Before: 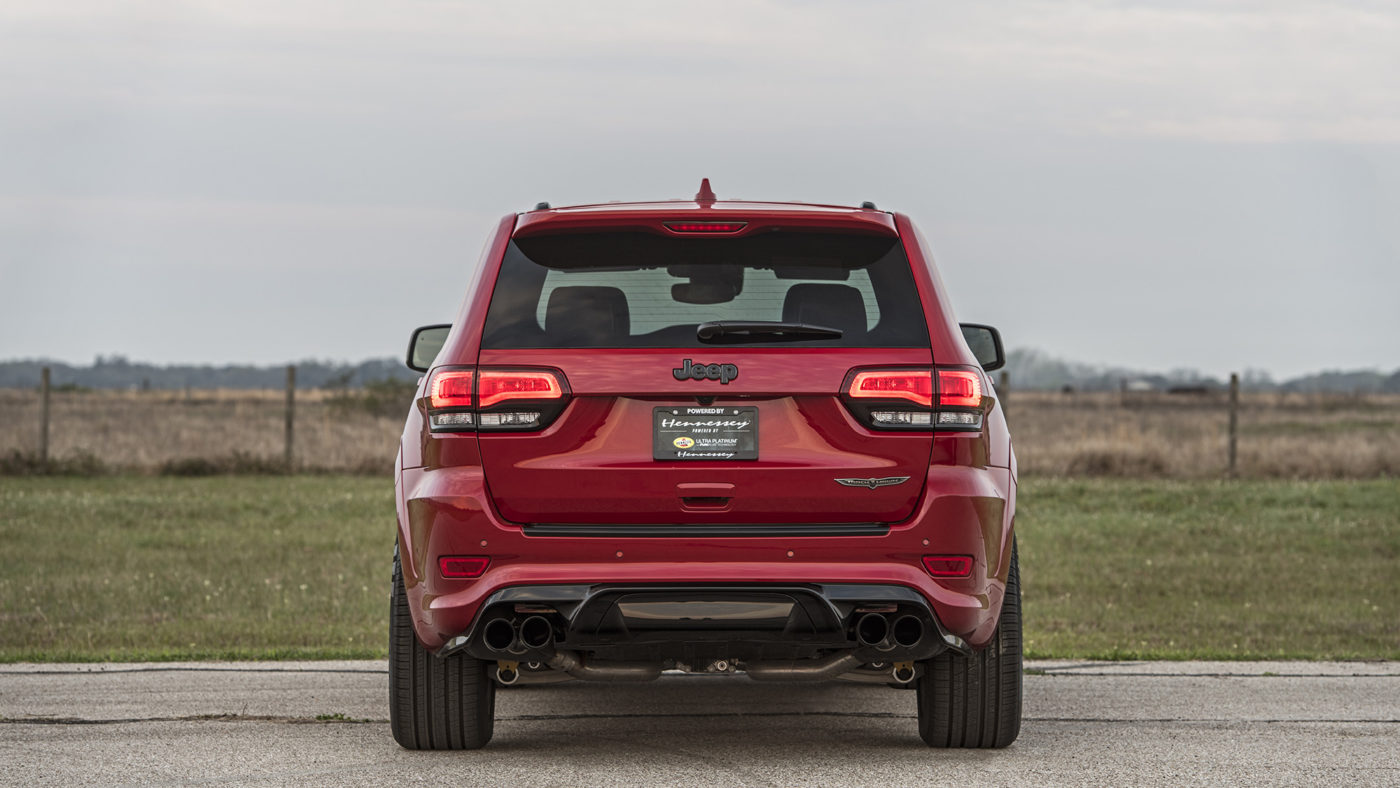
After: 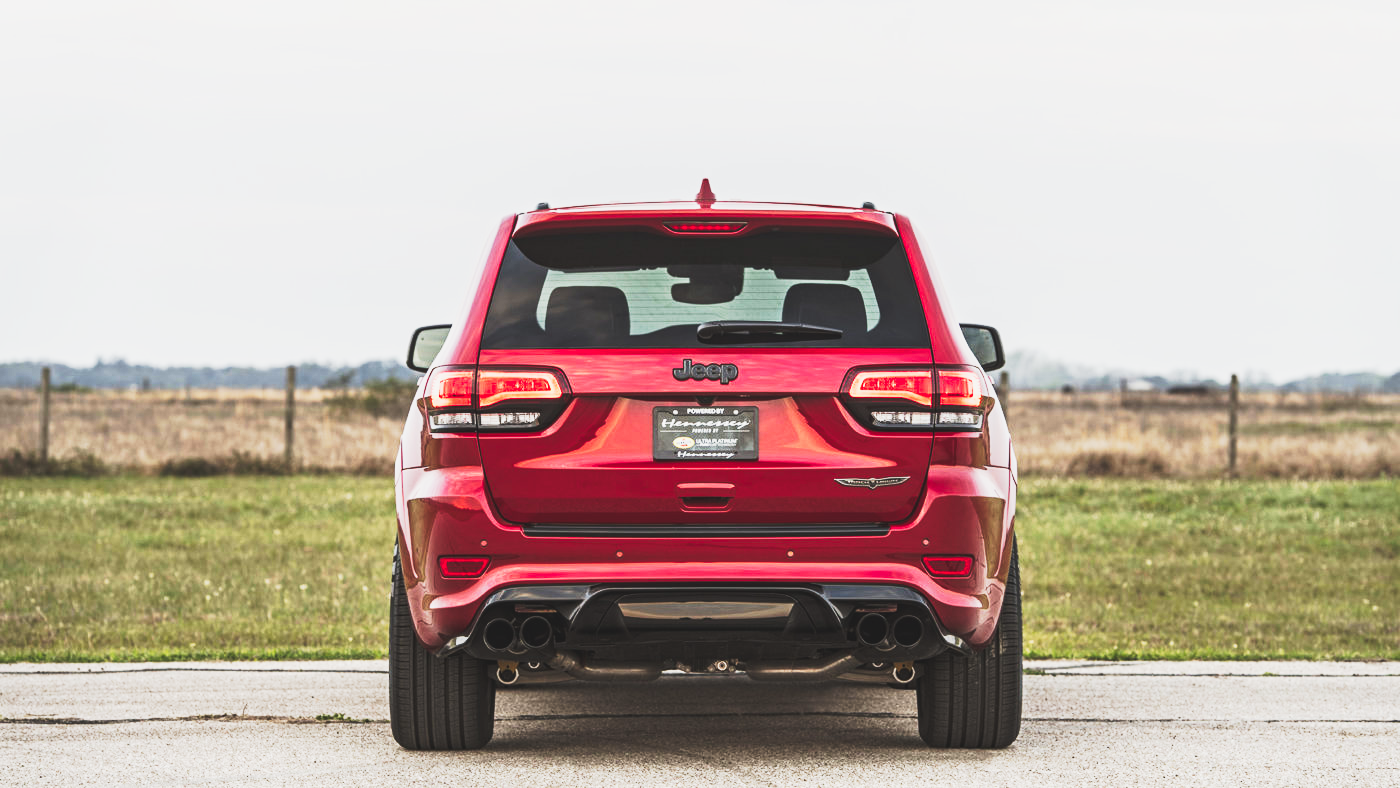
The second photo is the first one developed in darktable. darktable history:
tone curve: curves: ch0 [(0, 0.098) (0.262, 0.324) (0.421, 0.59) (0.54, 0.803) (0.725, 0.922) (0.99, 0.974)], preserve colors none
